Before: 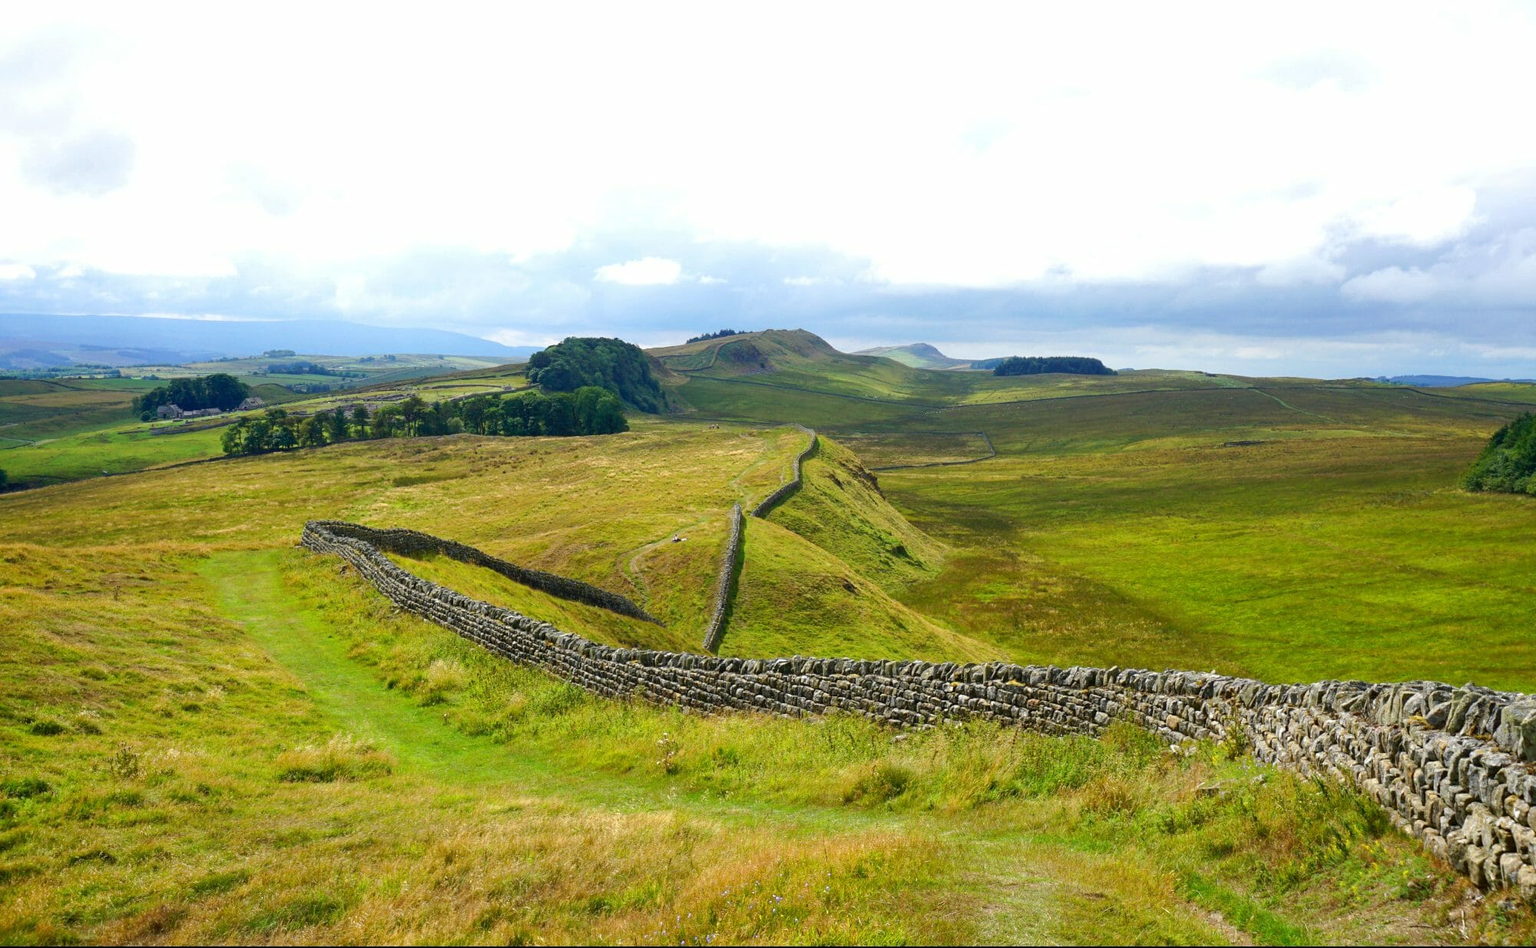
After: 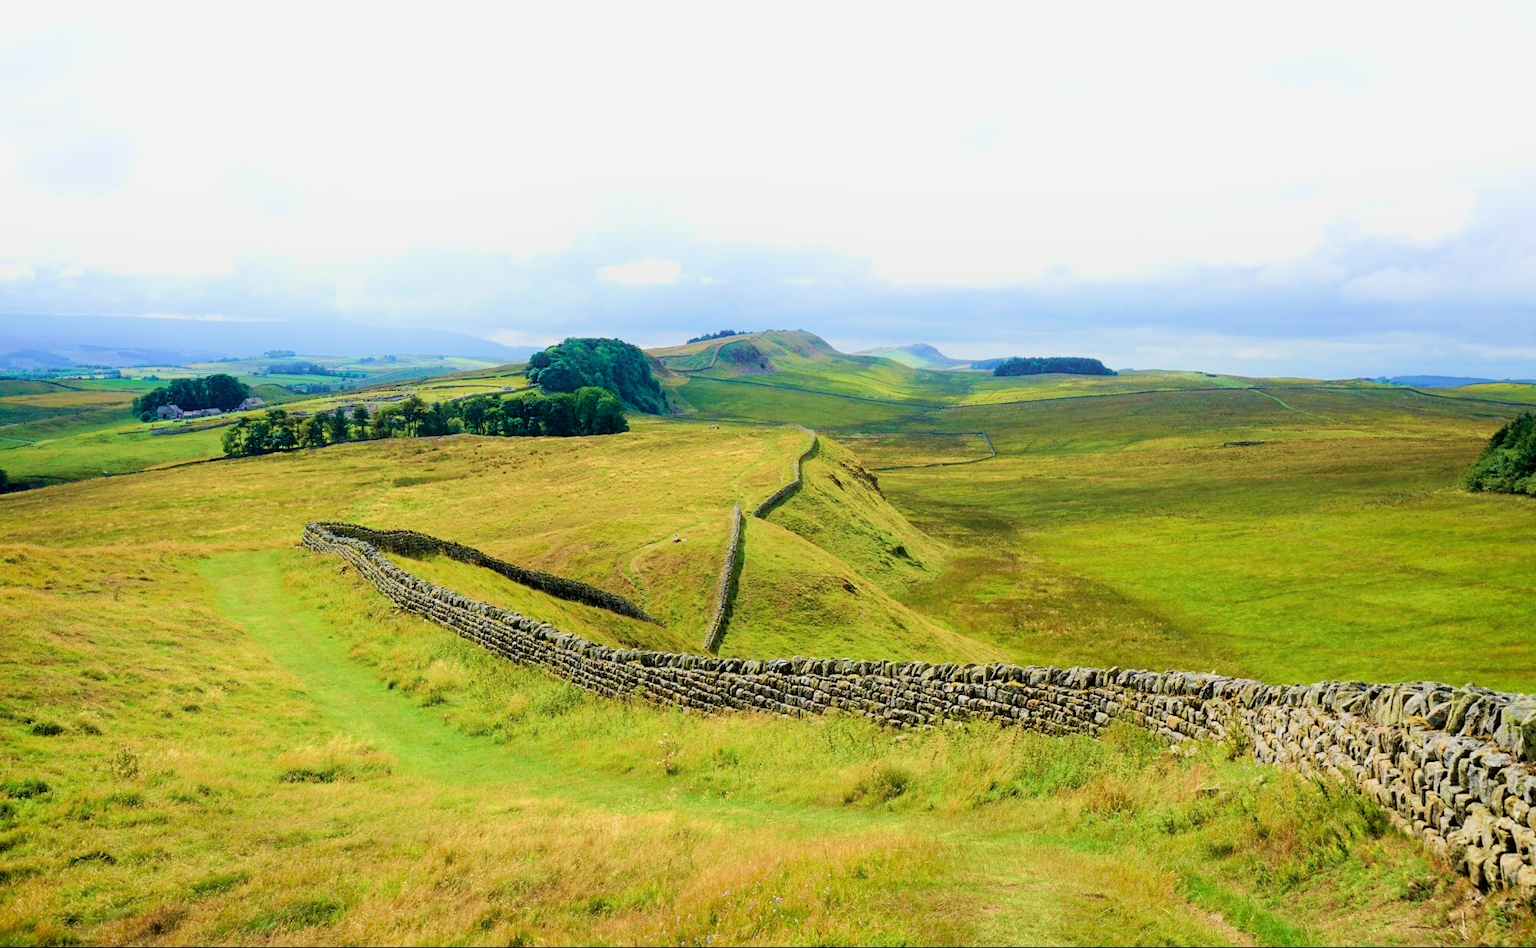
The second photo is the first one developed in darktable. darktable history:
velvia: strength 75%
filmic rgb: black relative exposure -7.19 EV, white relative exposure 5.36 EV, hardness 3.02
shadows and highlights: shadows -25.04, highlights 48.58, soften with gaussian
tone equalizer: -8 EV -0.765 EV, -7 EV -0.684 EV, -6 EV -0.635 EV, -5 EV -0.371 EV, -3 EV 0.366 EV, -2 EV 0.6 EV, -1 EV 0.681 EV, +0 EV 0.772 EV
